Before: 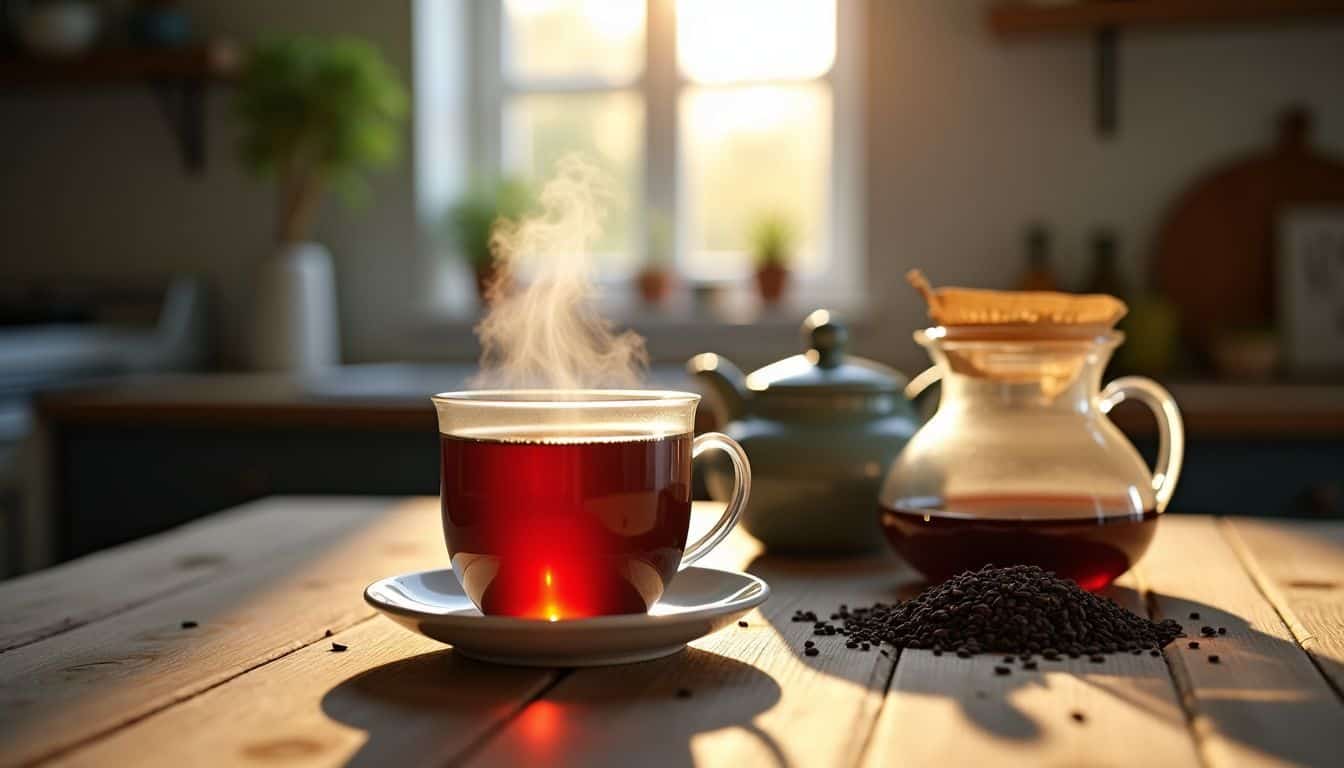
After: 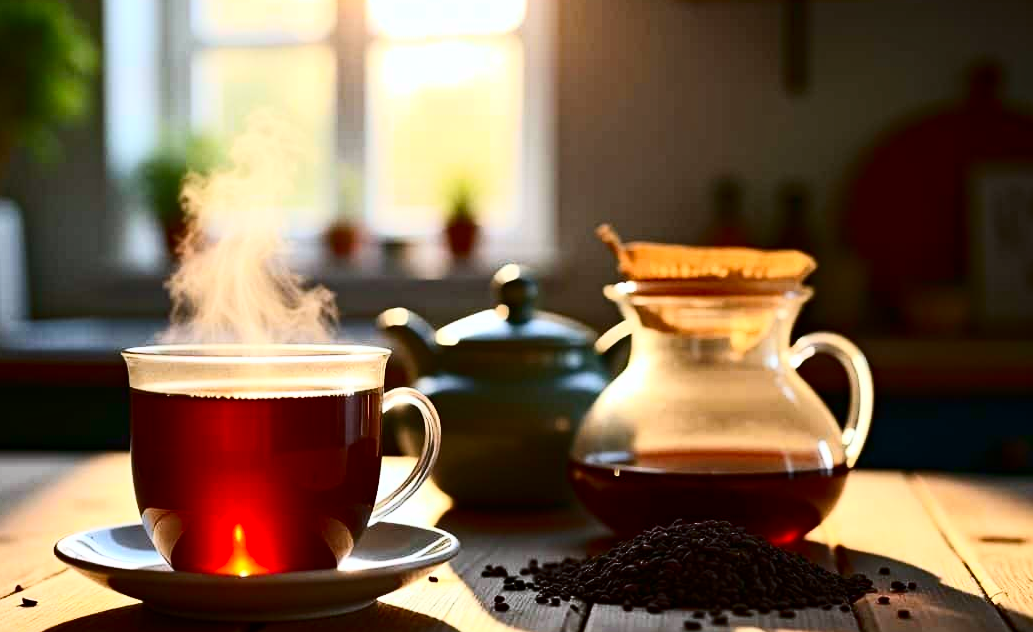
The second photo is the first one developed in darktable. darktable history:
crop: left 23.108%, top 5.866%, bottom 11.817%
contrast brightness saturation: contrast 0.412, brightness 0.049, saturation 0.258
color correction: highlights a* -0.148, highlights b* -5.26, shadows a* -0.124, shadows b* -0.088
haze removal: compatibility mode true, adaptive false
